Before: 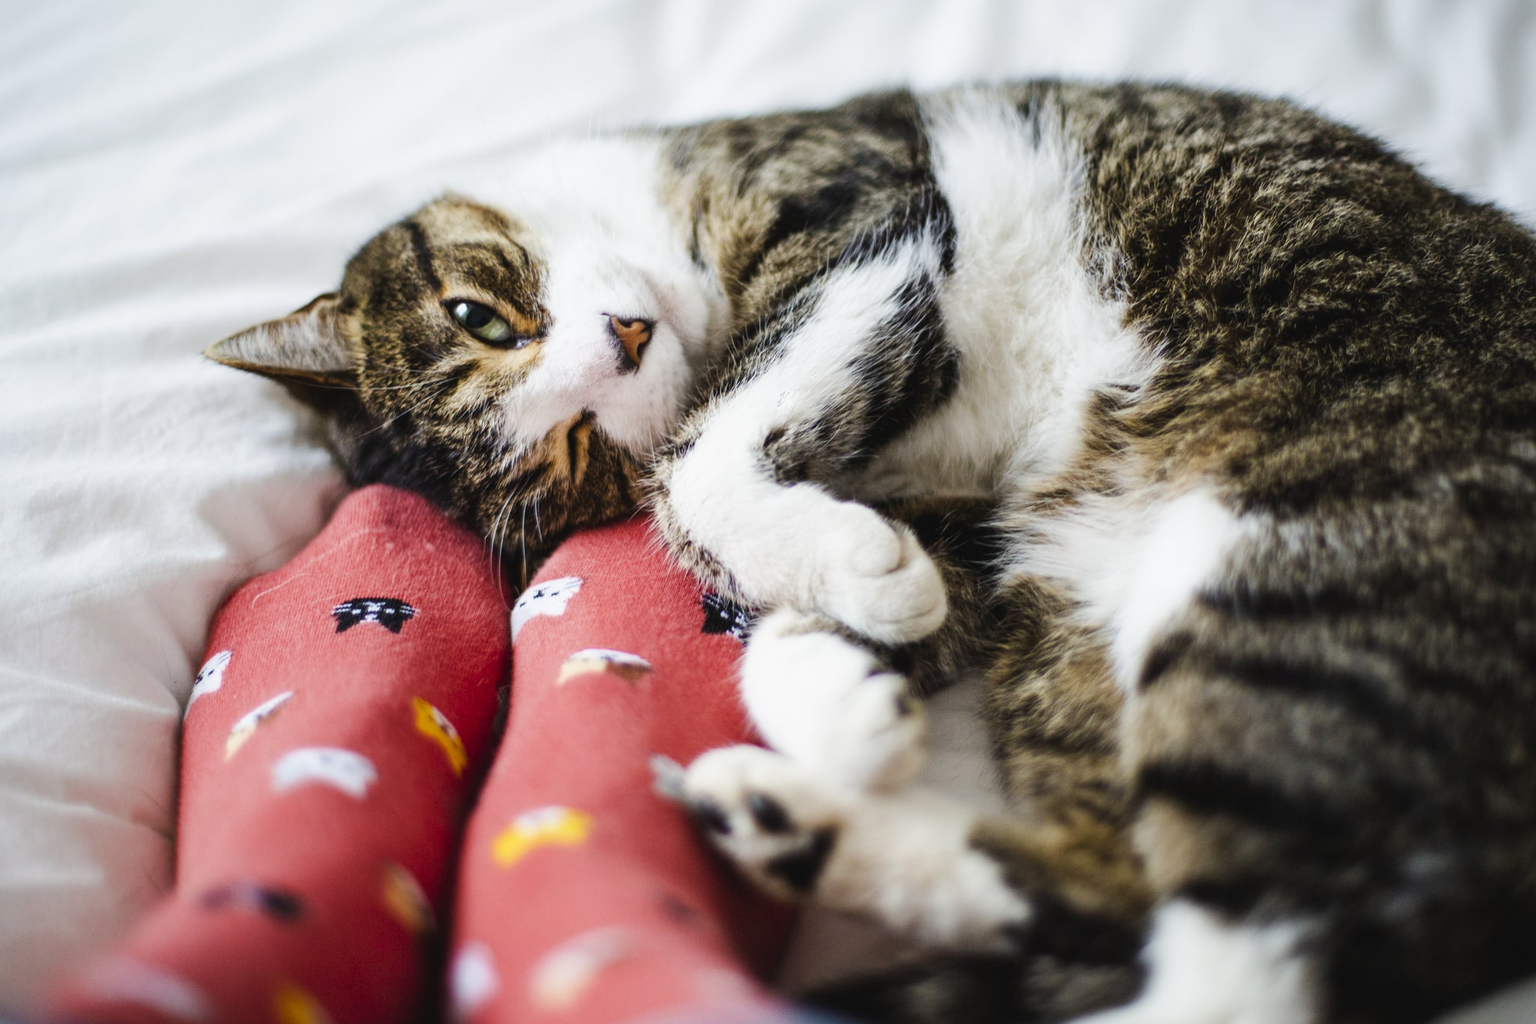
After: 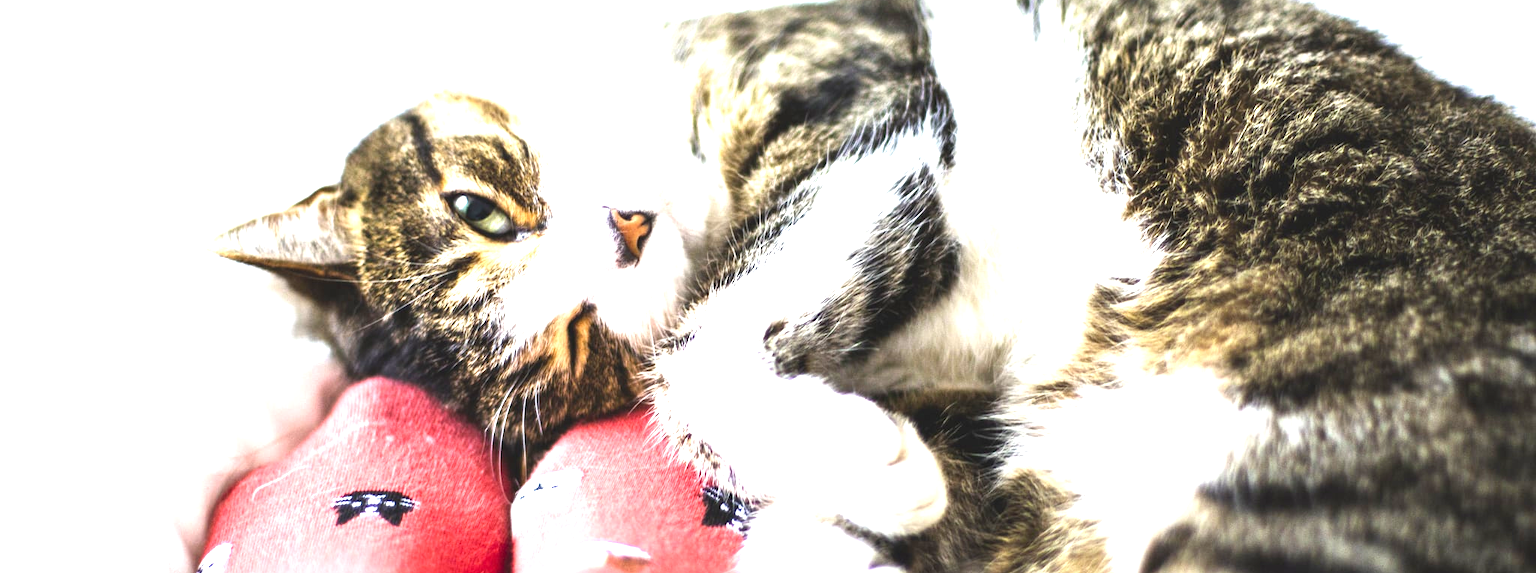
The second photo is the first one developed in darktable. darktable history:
crop and rotate: top 10.535%, bottom 33.388%
exposure: black level correction 0, exposure 1.68 EV, compensate exposure bias true, compensate highlight preservation false
